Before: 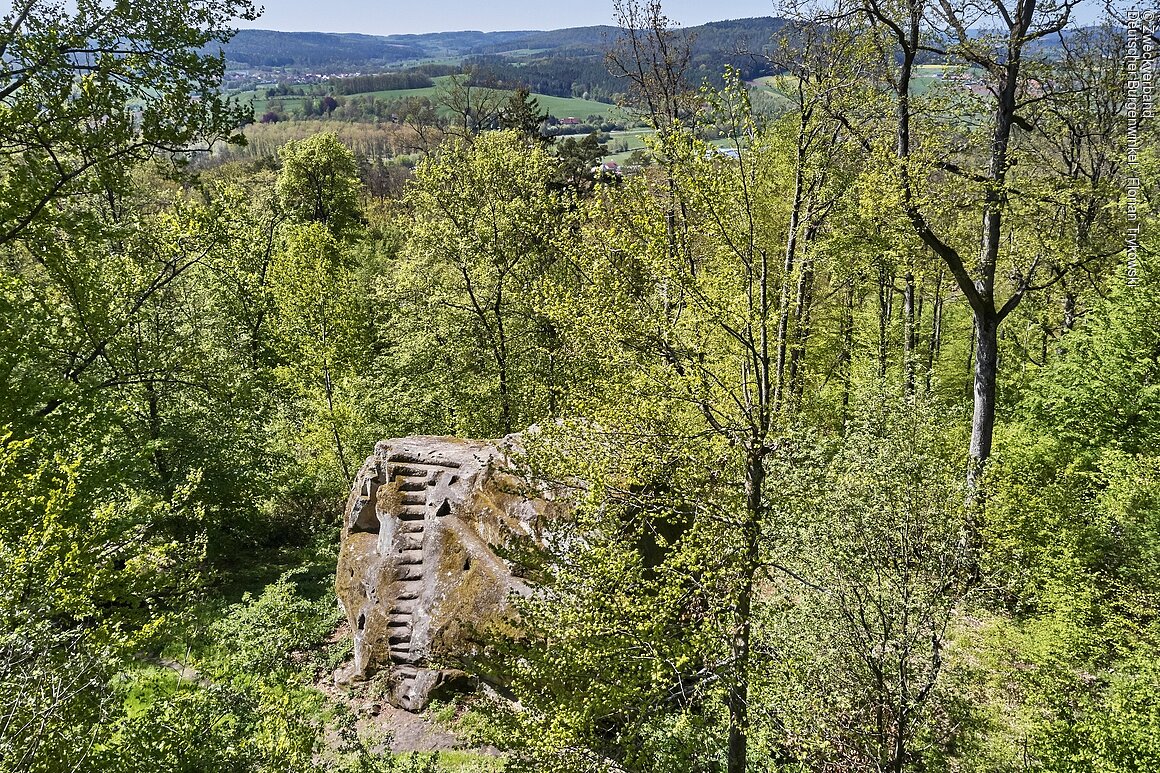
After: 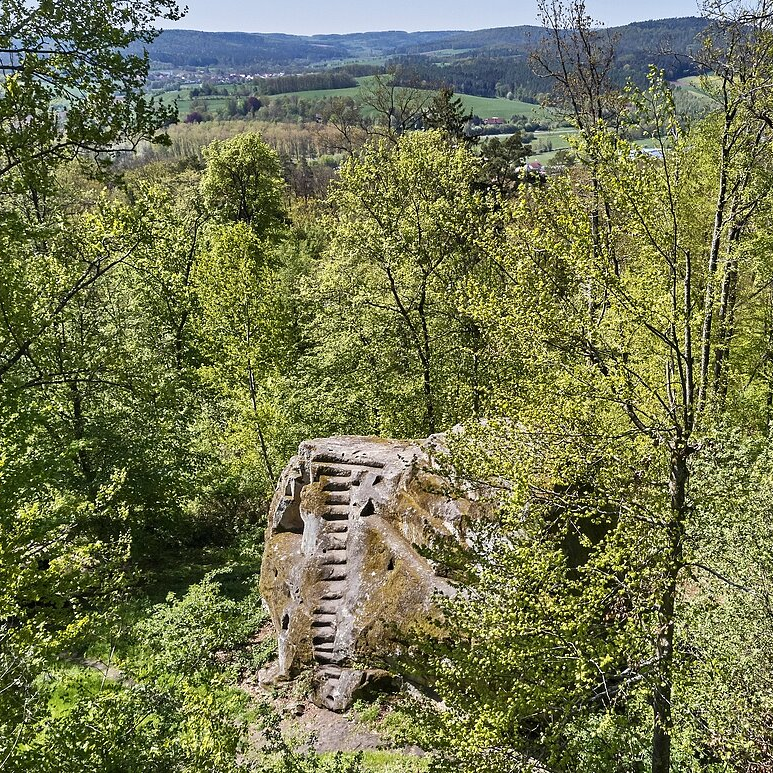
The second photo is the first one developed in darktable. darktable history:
crop and rotate: left 6.617%, right 26.717%
white balance: emerald 1
tone equalizer: on, module defaults
